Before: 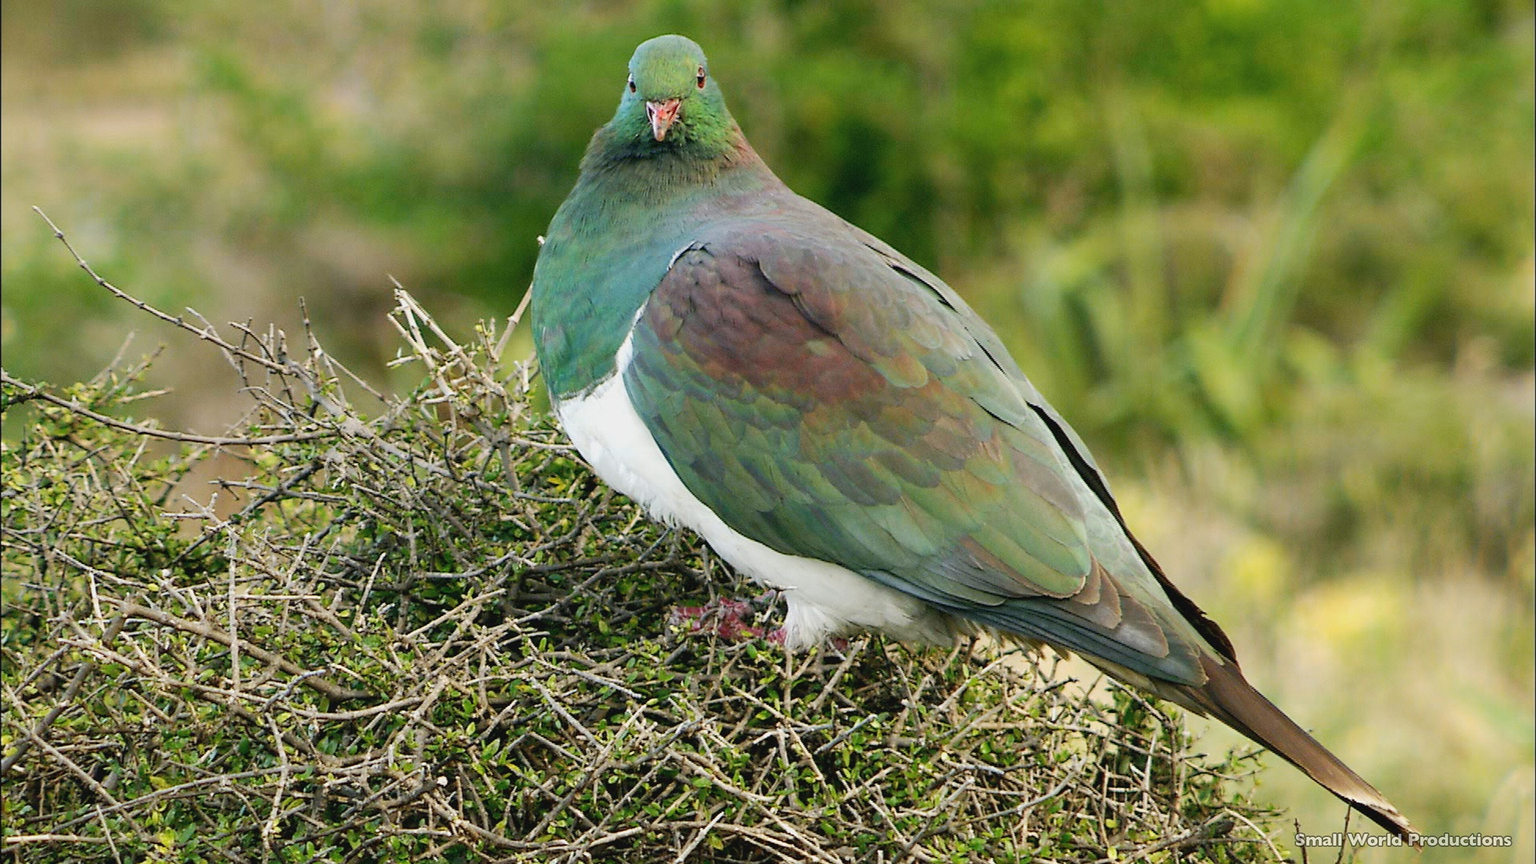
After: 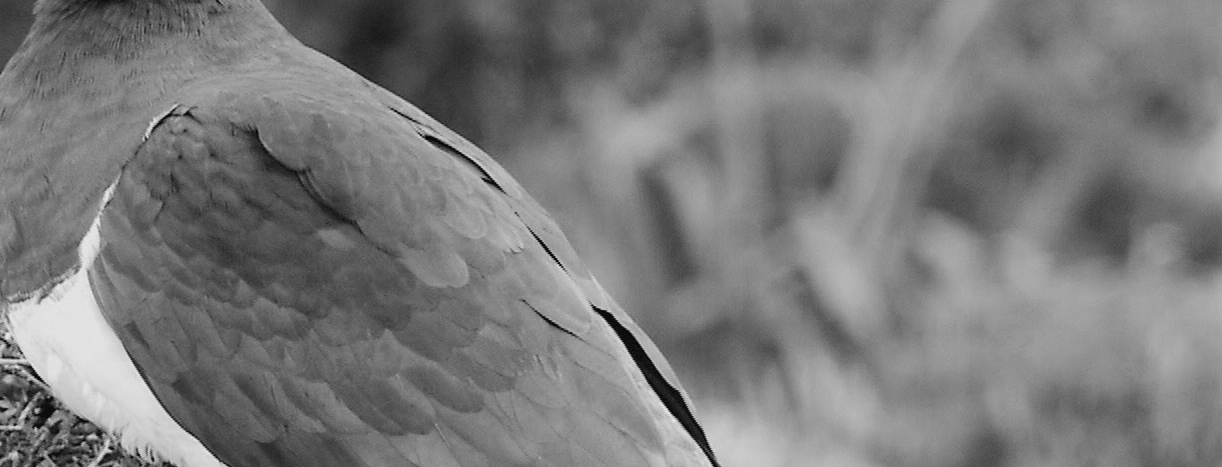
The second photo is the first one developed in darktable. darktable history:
monochrome: a -71.75, b 75.82
crop: left 36.005%, top 18.293%, right 0.31%, bottom 38.444%
color balance: mode lift, gamma, gain (sRGB), lift [1, 0.69, 1, 1], gamma [1, 1.482, 1, 1], gain [1, 1, 1, 0.802]
